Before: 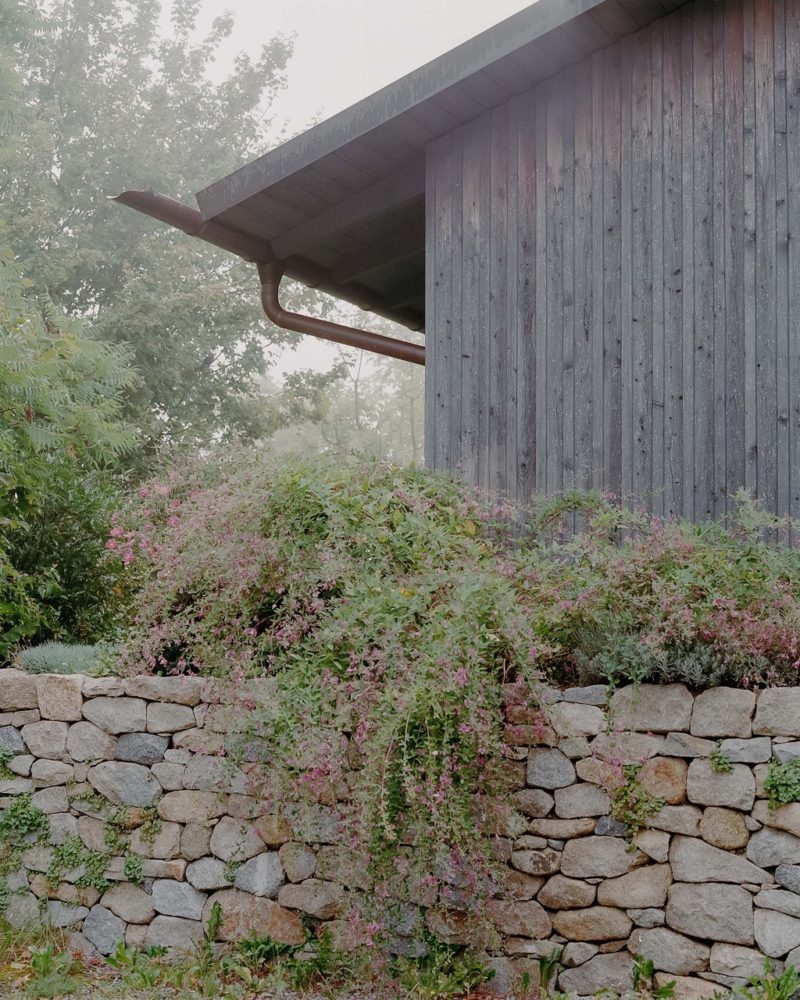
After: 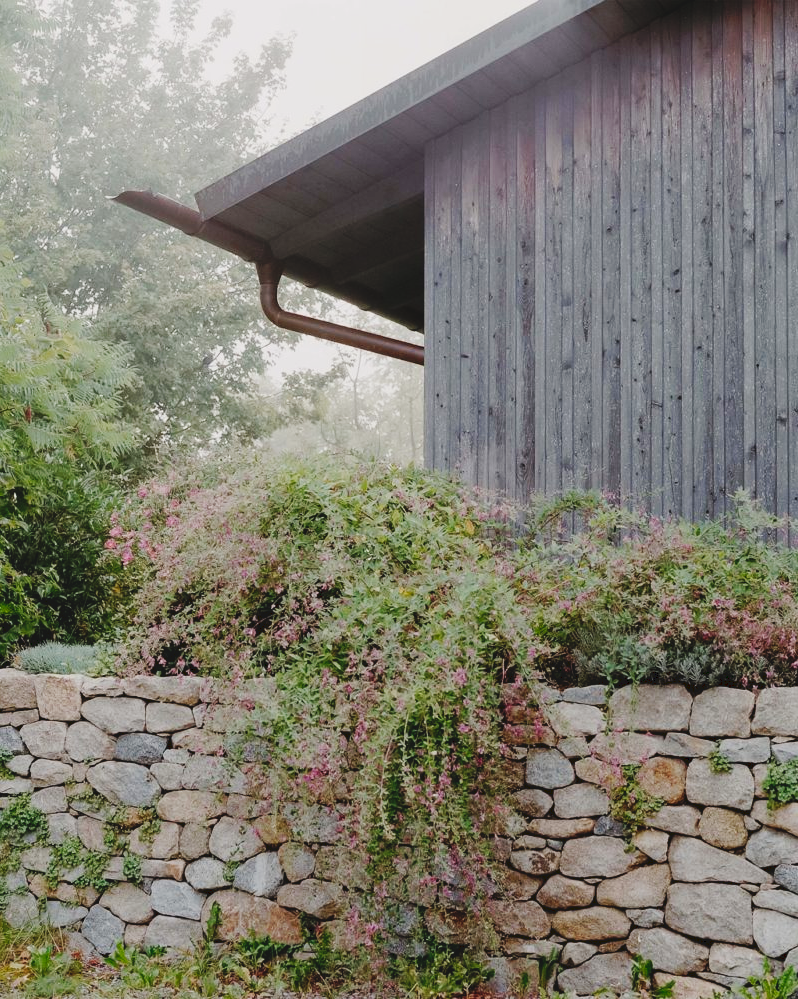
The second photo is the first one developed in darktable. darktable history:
crop: left 0.171%
tone curve: curves: ch0 [(0, 0) (0.003, 0.077) (0.011, 0.078) (0.025, 0.078) (0.044, 0.08) (0.069, 0.088) (0.1, 0.102) (0.136, 0.12) (0.177, 0.148) (0.224, 0.191) (0.277, 0.261) (0.335, 0.335) (0.399, 0.419) (0.468, 0.522) (0.543, 0.611) (0.623, 0.702) (0.709, 0.779) (0.801, 0.855) (0.898, 0.918) (1, 1)], preserve colors none
